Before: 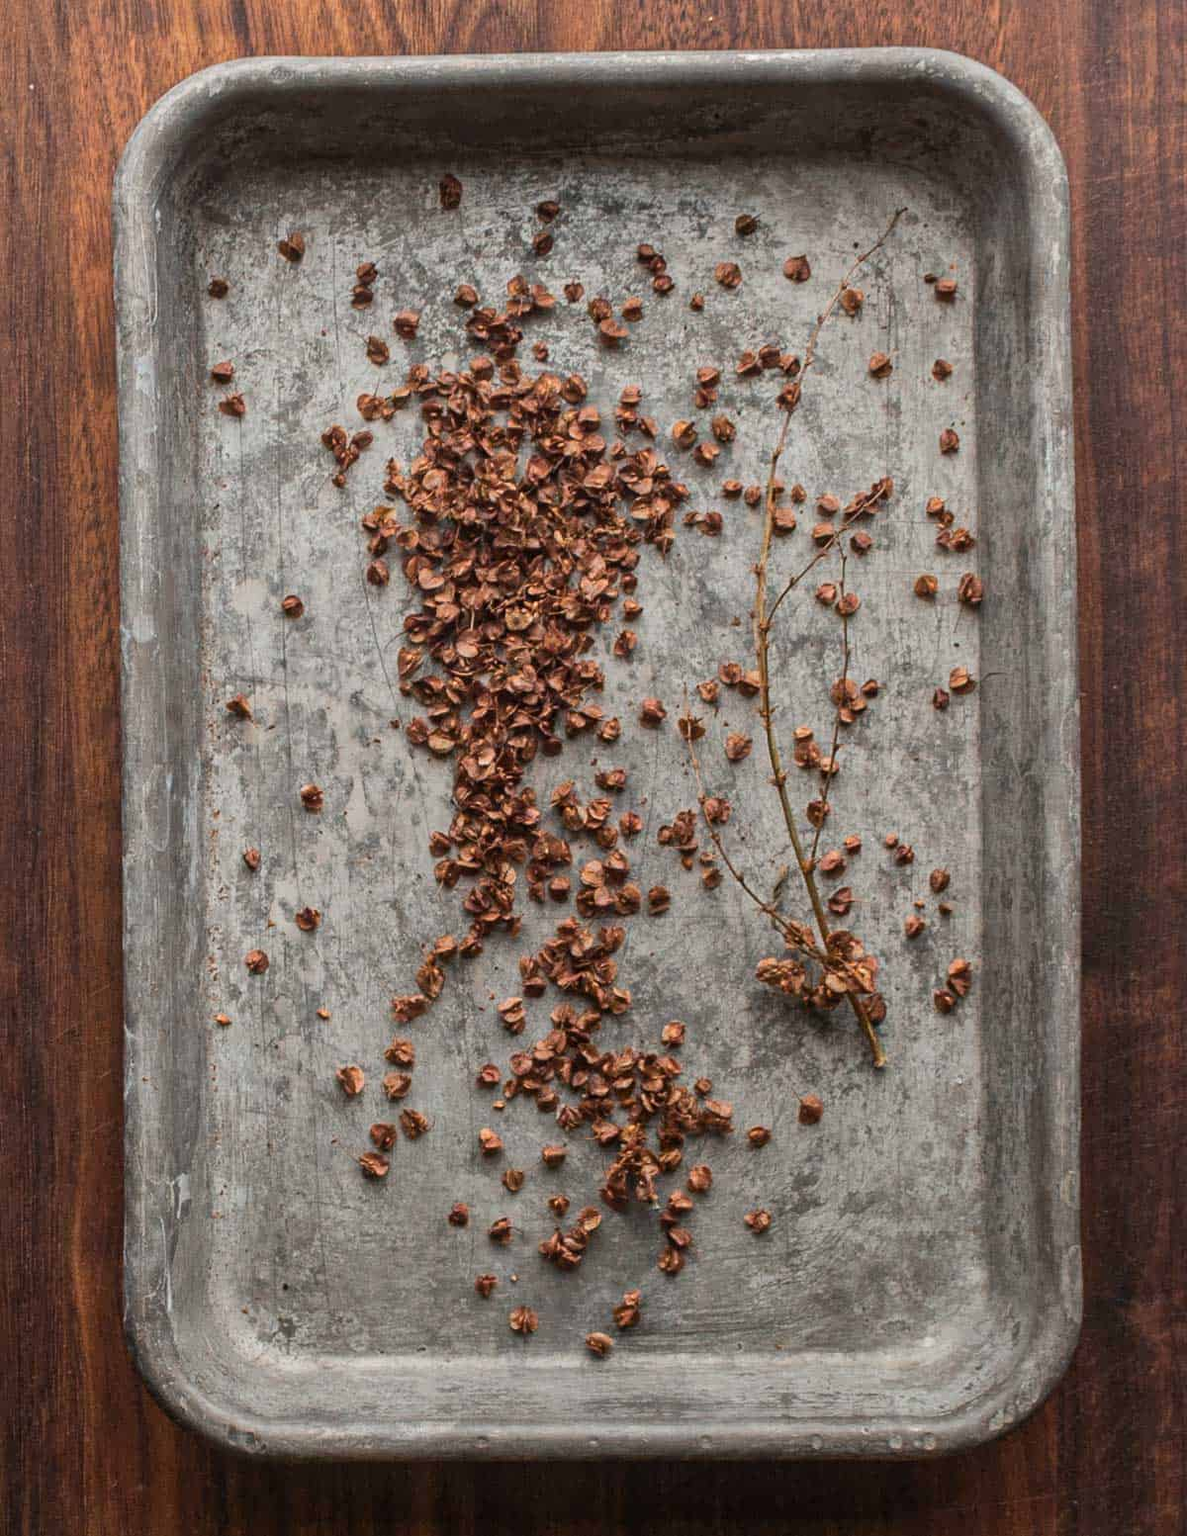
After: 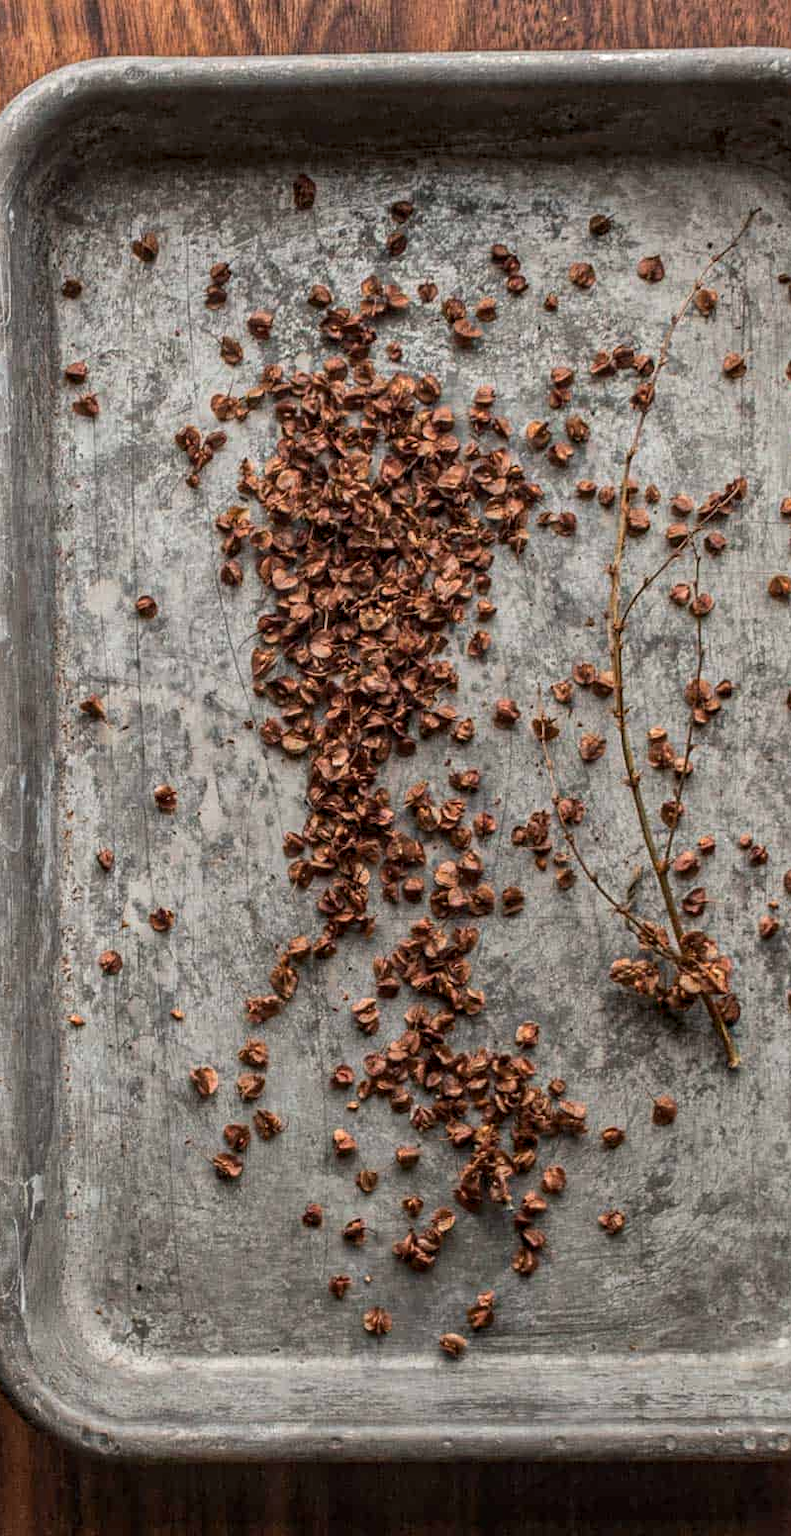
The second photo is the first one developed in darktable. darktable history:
base curve: curves: ch0 [(0, 0) (0.303, 0.277) (1, 1)], preserve colors none
local contrast: detail 130%
crop and rotate: left 12.413%, right 20.91%
